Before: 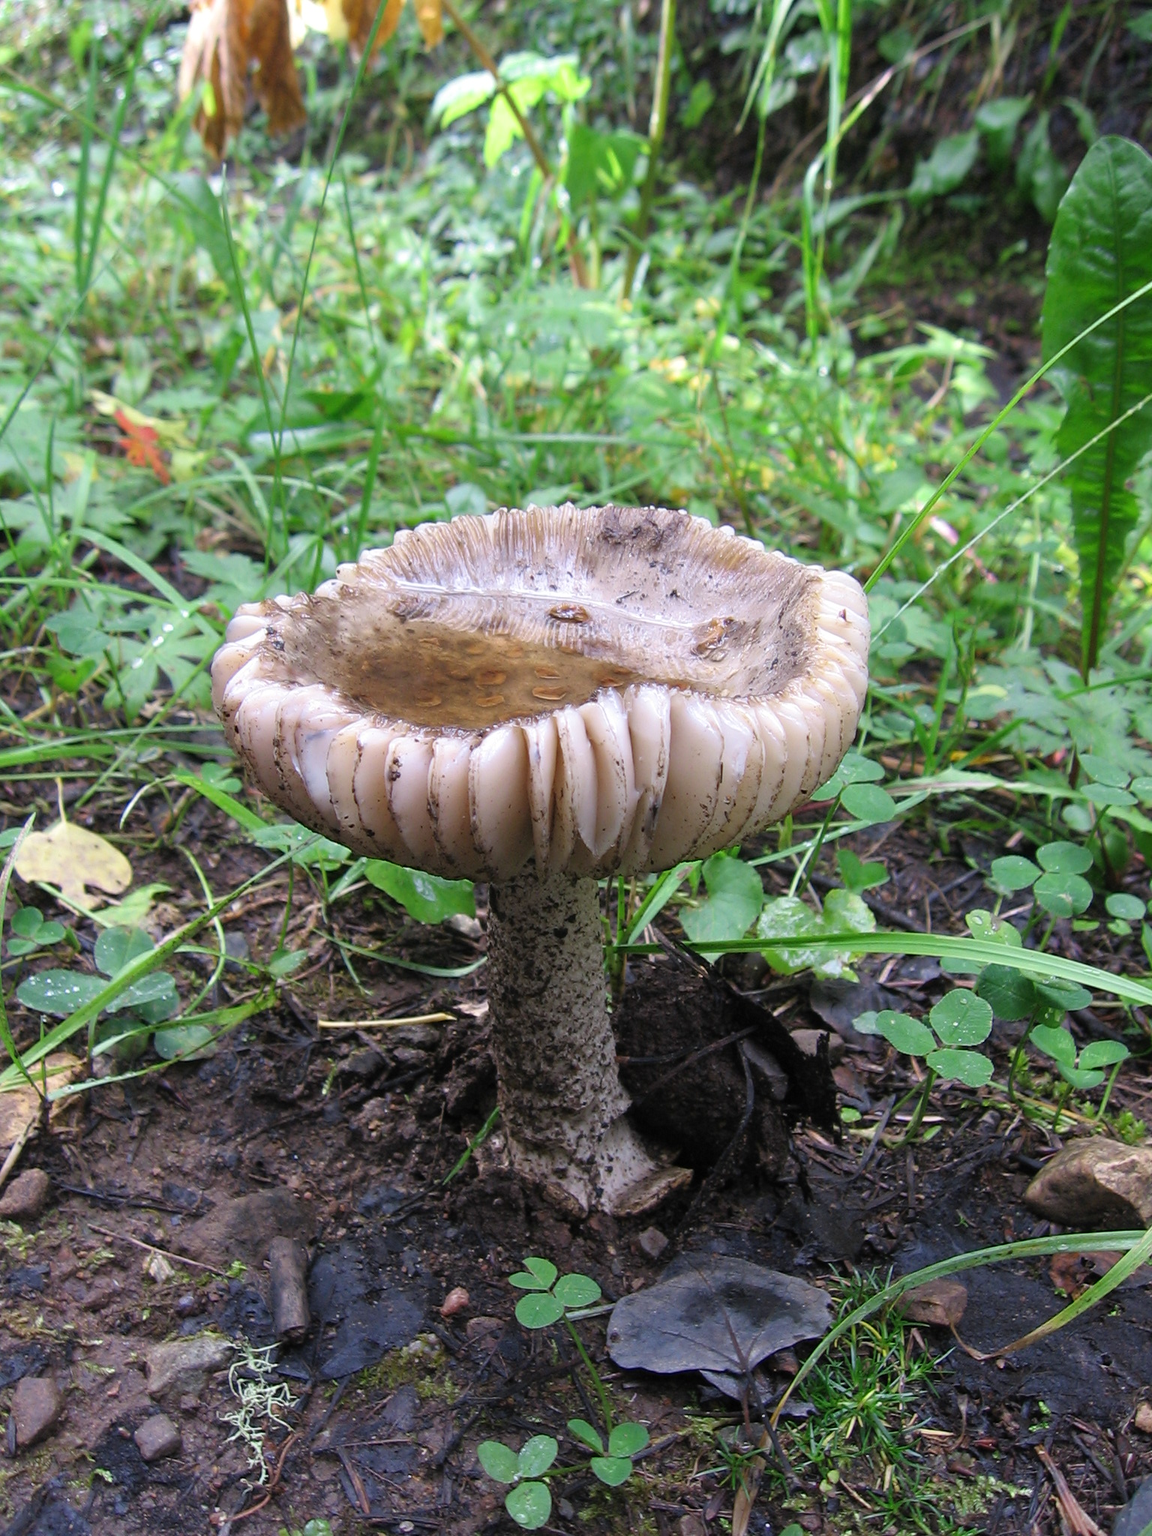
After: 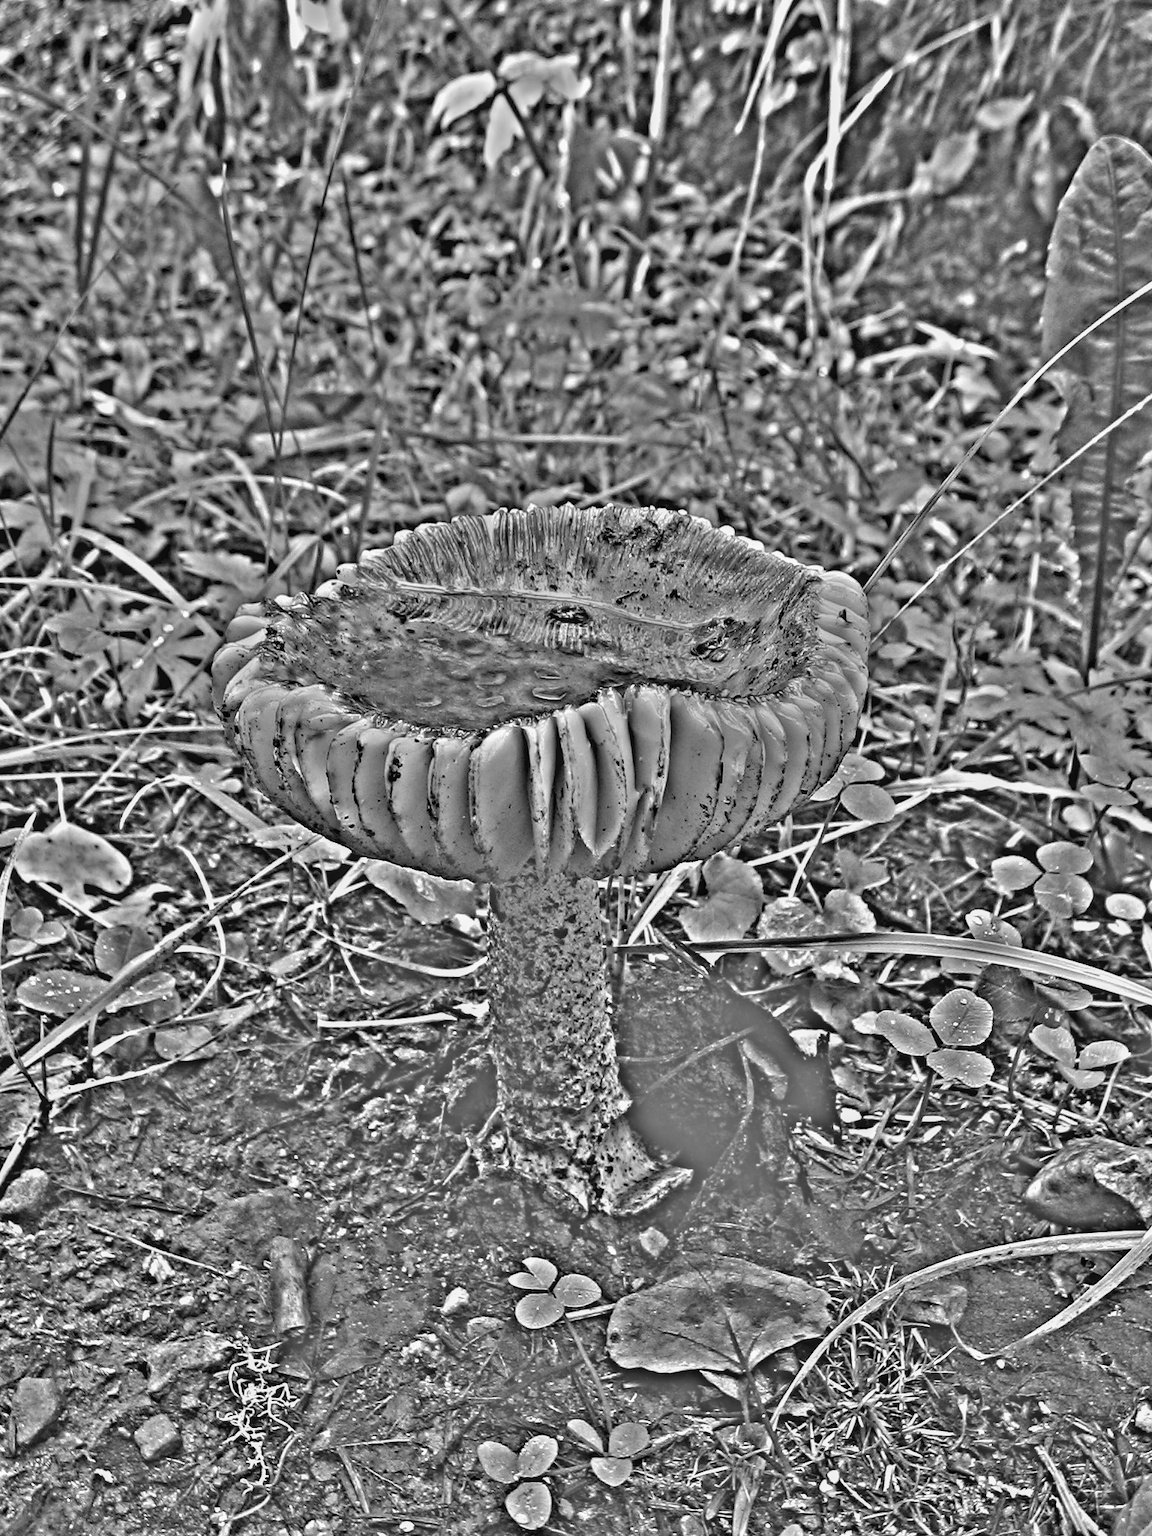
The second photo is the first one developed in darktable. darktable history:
highpass: on, module defaults
local contrast: detail 110%
tone equalizer: -8 EV -0.417 EV, -7 EV -0.389 EV, -6 EV -0.333 EV, -5 EV -0.222 EV, -3 EV 0.222 EV, -2 EV 0.333 EV, -1 EV 0.389 EV, +0 EV 0.417 EV, edges refinement/feathering 500, mask exposure compensation -1.57 EV, preserve details no
